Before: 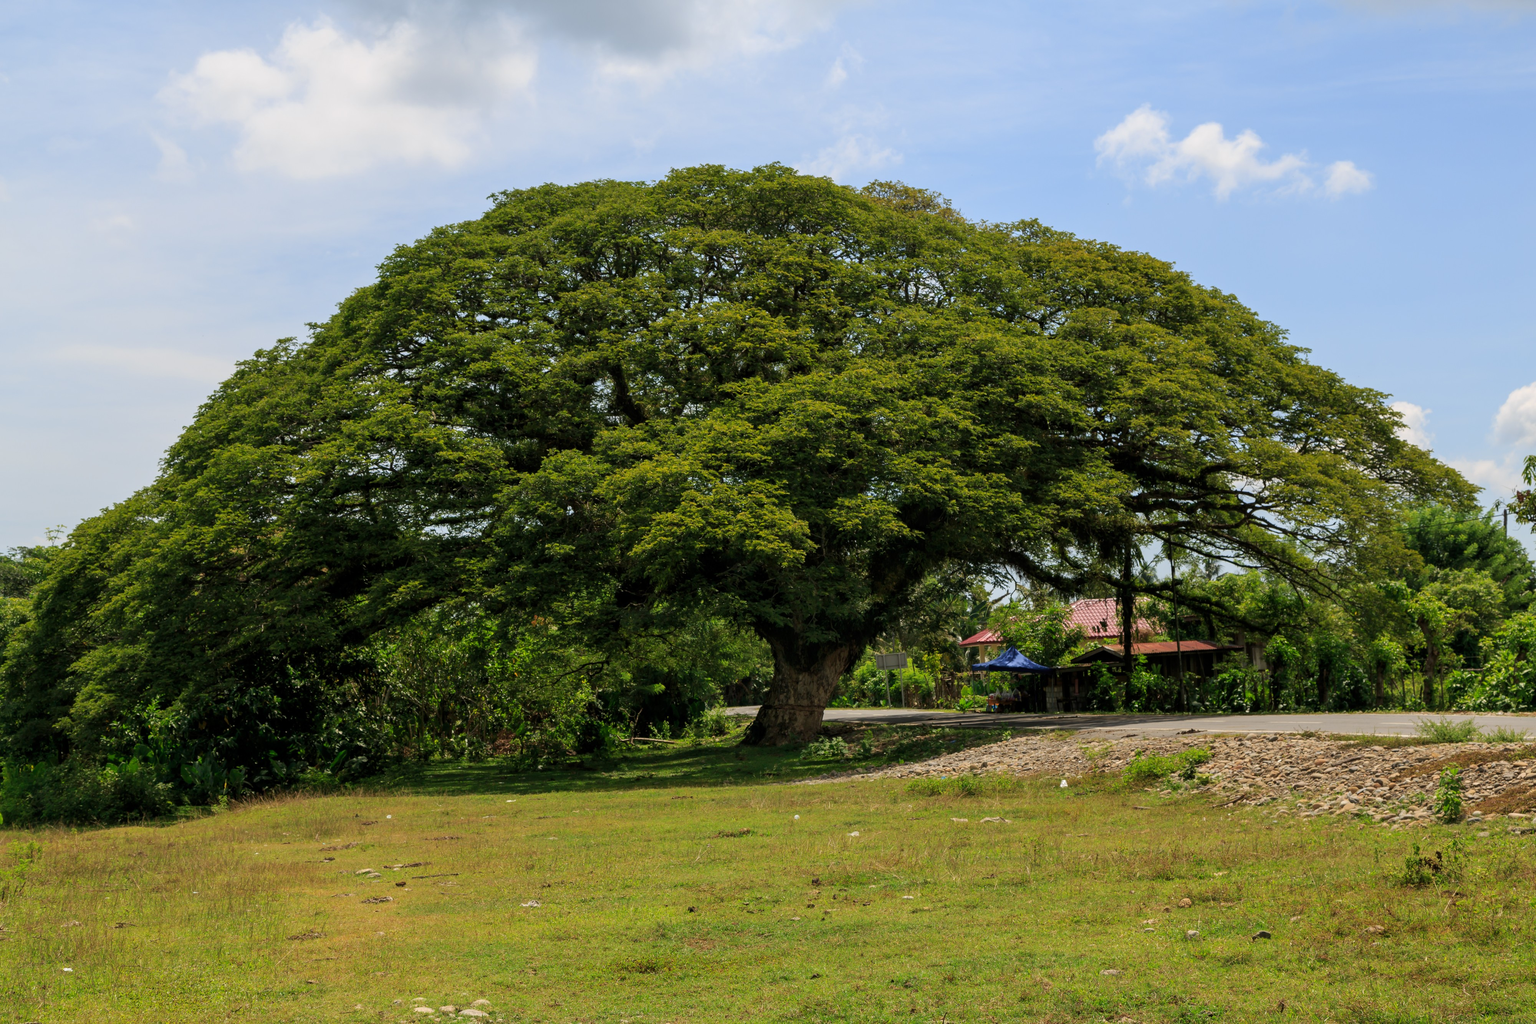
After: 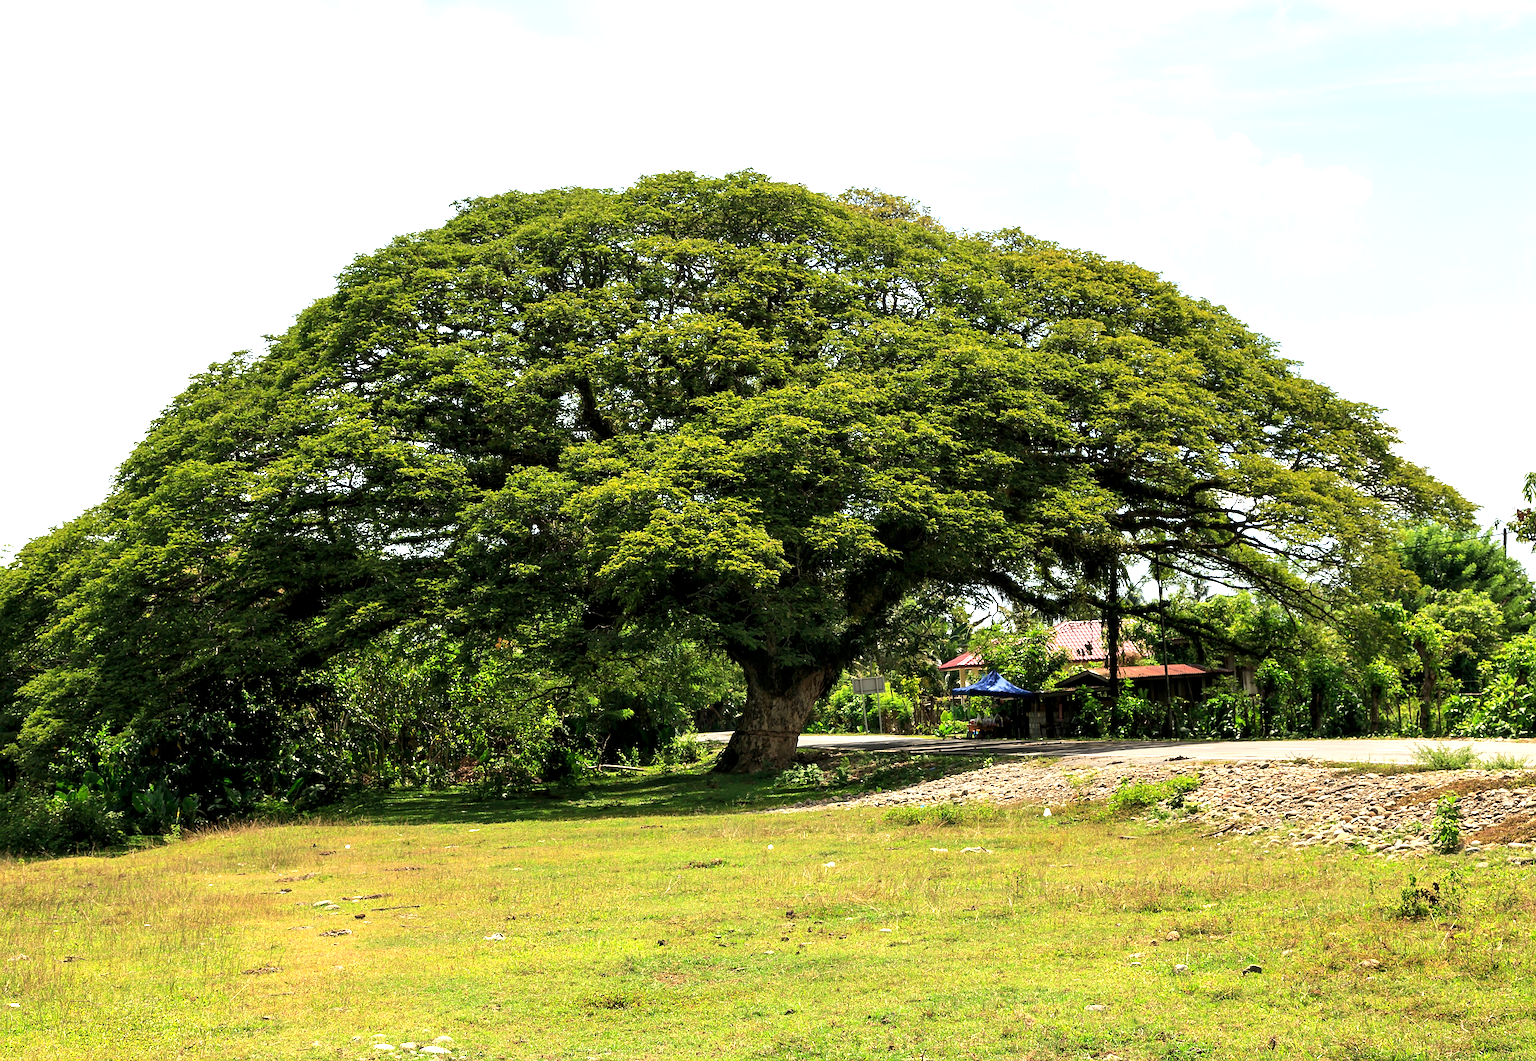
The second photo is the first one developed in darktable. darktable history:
exposure: black level correction 0.001, exposure 0.956 EV, compensate highlight preservation false
tone equalizer: -8 EV -0.43 EV, -7 EV -0.403 EV, -6 EV -0.305 EV, -5 EV -0.237 EV, -3 EV 0.215 EV, -2 EV 0.313 EV, -1 EV 0.386 EV, +0 EV 0.43 EV, edges refinement/feathering 500, mask exposure compensation -1.57 EV, preserve details no
crop and rotate: left 3.516%
sharpen: on, module defaults
